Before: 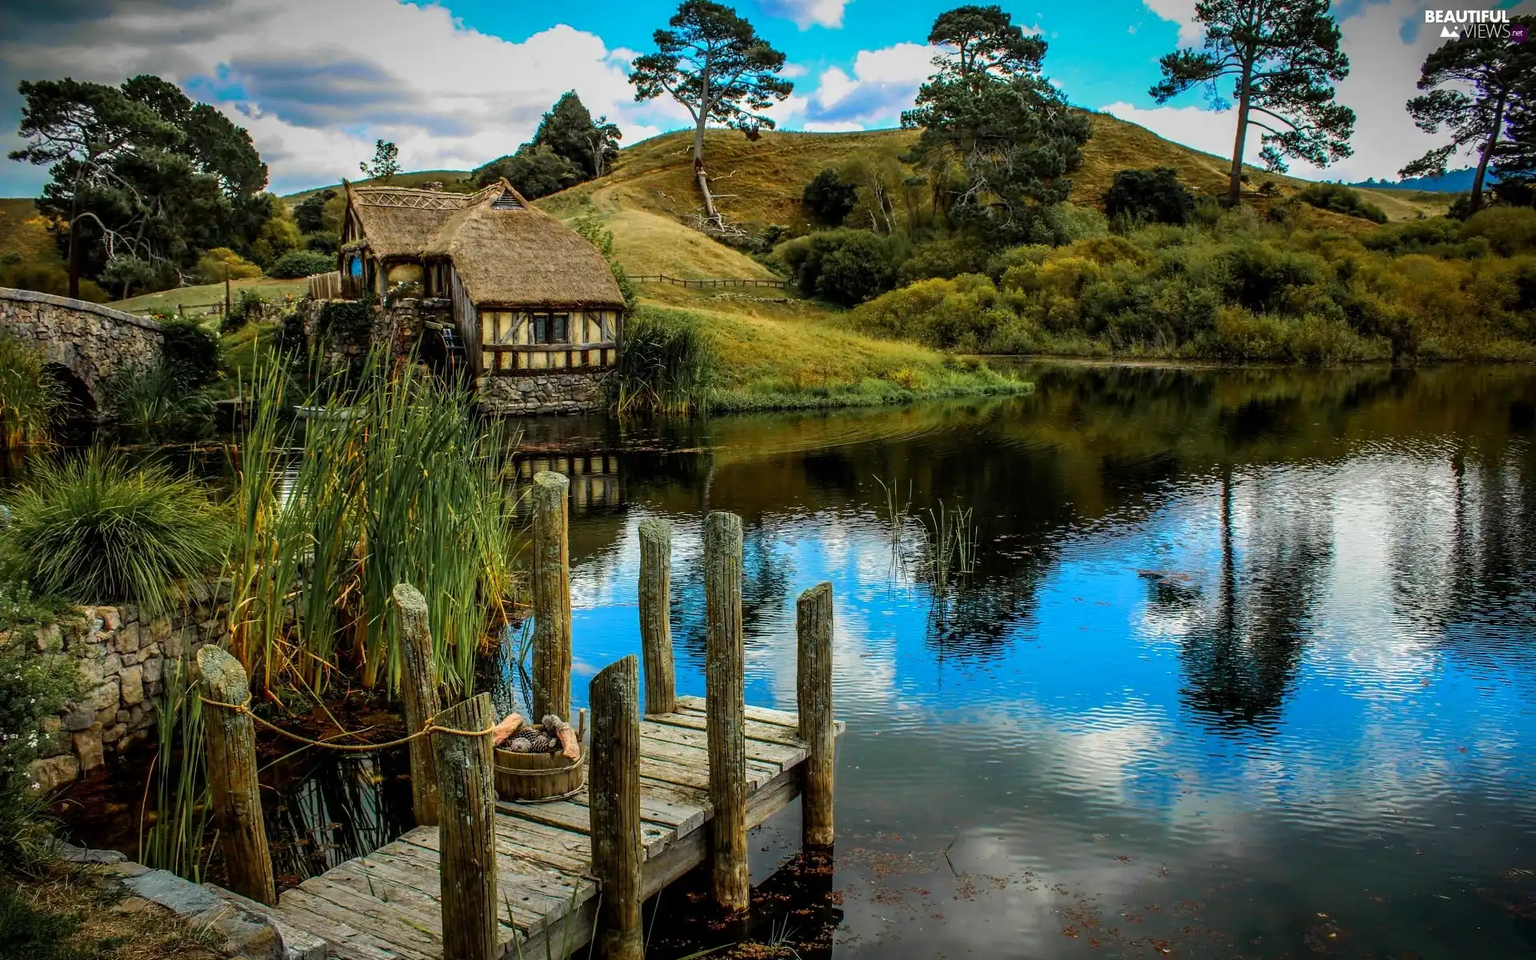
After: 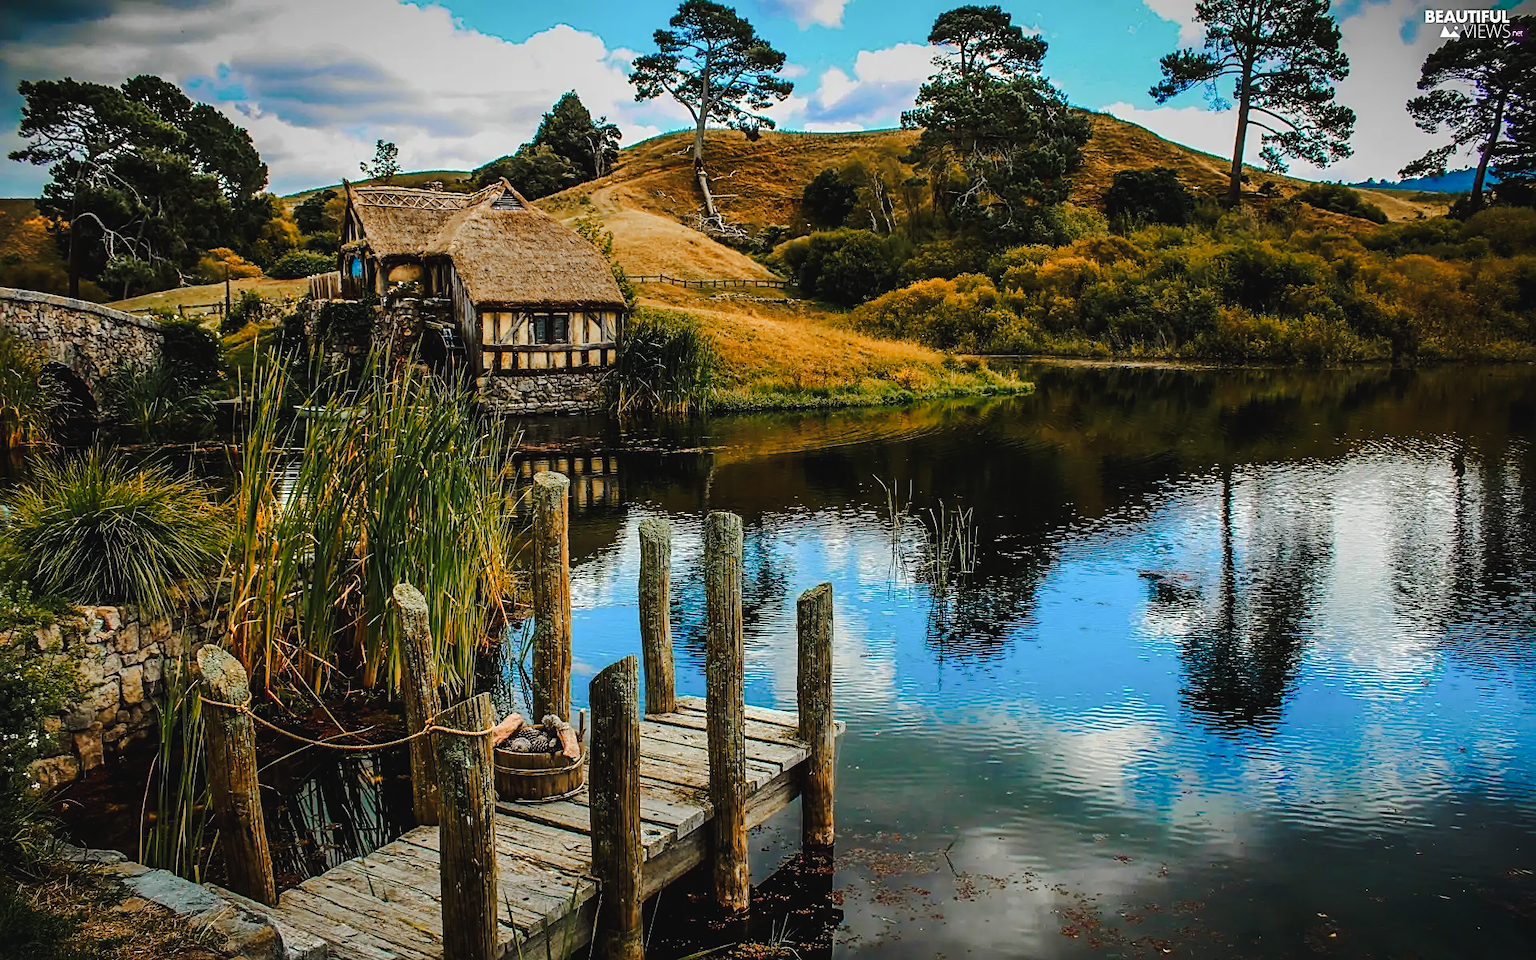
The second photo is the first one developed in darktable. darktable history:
tone equalizer: -8 EV 0.054 EV
color zones: curves: ch2 [(0, 0.5) (0.143, 0.5) (0.286, 0.416) (0.429, 0.5) (0.571, 0.5) (0.714, 0.5) (0.857, 0.5) (1, 0.5)]
tone curve: curves: ch0 [(0, 0.032) (0.094, 0.08) (0.265, 0.208) (0.41, 0.417) (0.485, 0.524) (0.638, 0.673) (0.845, 0.828) (0.994, 0.964)]; ch1 [(0, 0) (0.161, 0.092) (0.37, 0.302) (0.437, 0.456) (0.469, 0.482) (0.498, 0.504) (0.576, 0.583) (0.644, 0.638) (0.725, 0.765) (1, 1)]; ch2 [(0, 0) (0.352, 0.403) (0.45, 0.469) (0.502, 0.504) (0.54, 0.521) (0.589, 0.576) (1, 1)], preserve colors none
sharpen: on, module defaults
